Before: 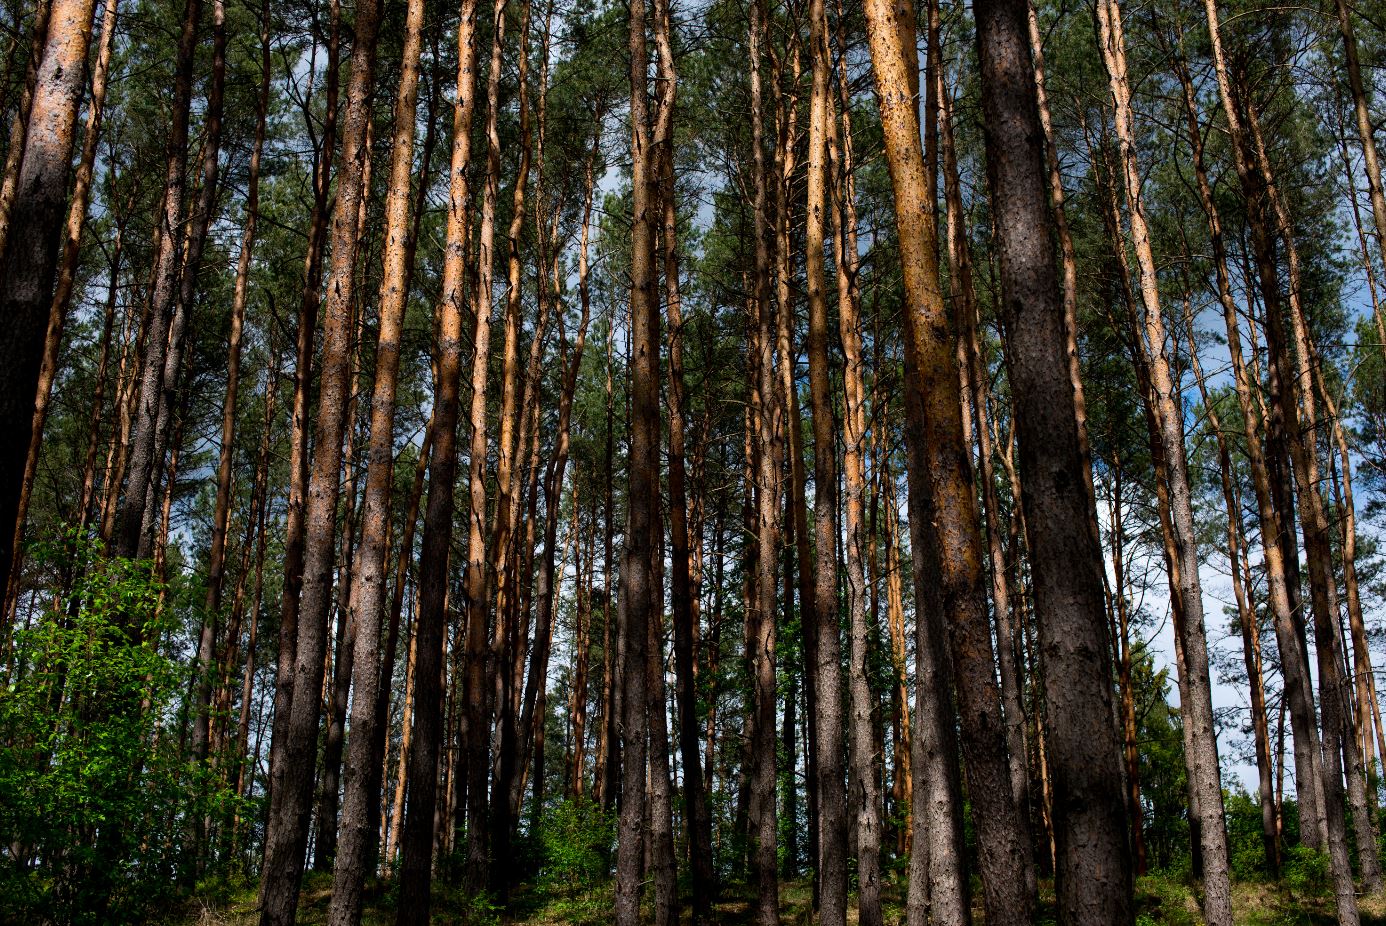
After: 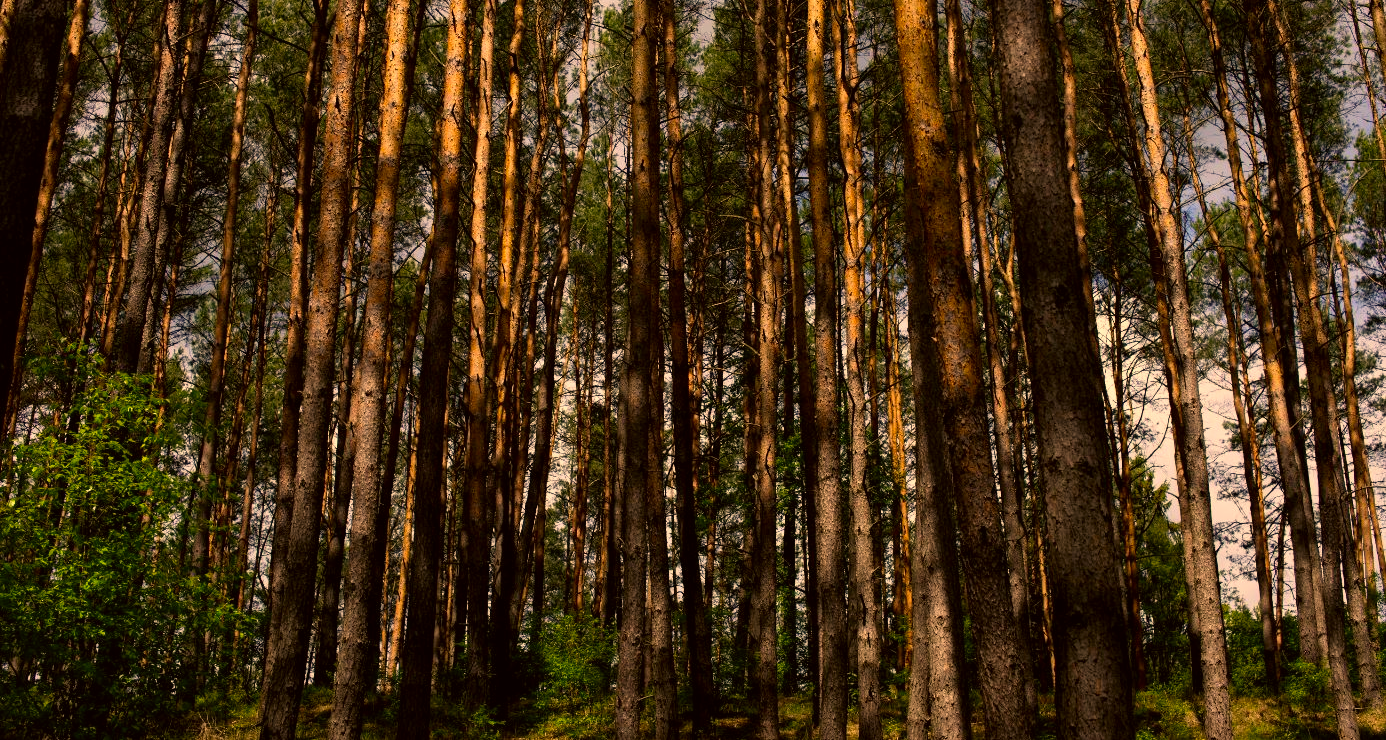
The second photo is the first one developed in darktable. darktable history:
crop and rotate: top 19.998%
color correction: highlights a* 17.94, highlights b* 35.39, shadows a* 1.48, shadows b* 6.42, saturation 1.01
